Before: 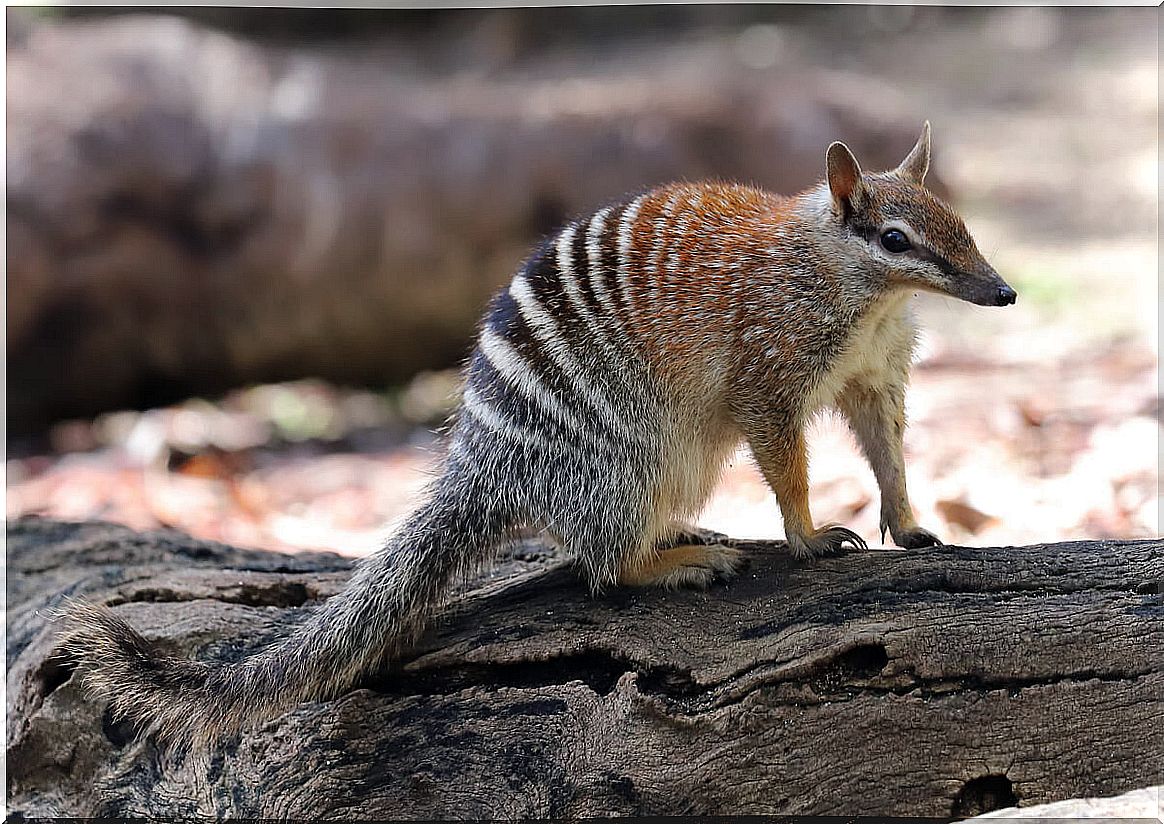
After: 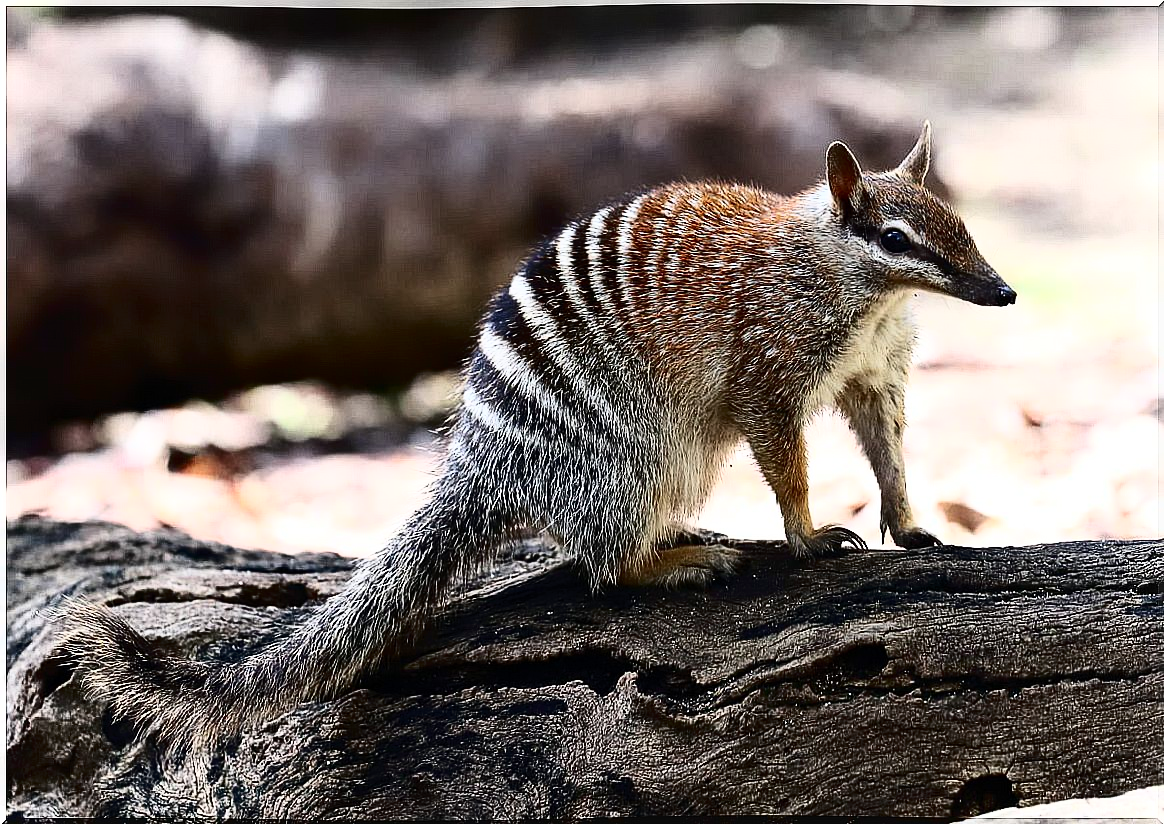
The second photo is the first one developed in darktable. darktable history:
tone curve: curves: ch0 [(0, 0) (0.003, 0.003) (0.011, 0.006) (0.025, 0.012) (0.044, 0.02) (0.069, 0.023) (0.1, 0.029) (0.136, 0.037) (0.177, 0.058) (0.224, 0.084) (0.277, 0.137) (0.335, 0.209) (0.399, 0.336) (0.468, 0.478) (0.543, 0.63) (0.623, 0.789) (0.709, 0.903) (0.801, 0.967) (0.898, 0.987) (1, 1)], color space Lab, independent channels, preserve colors none
